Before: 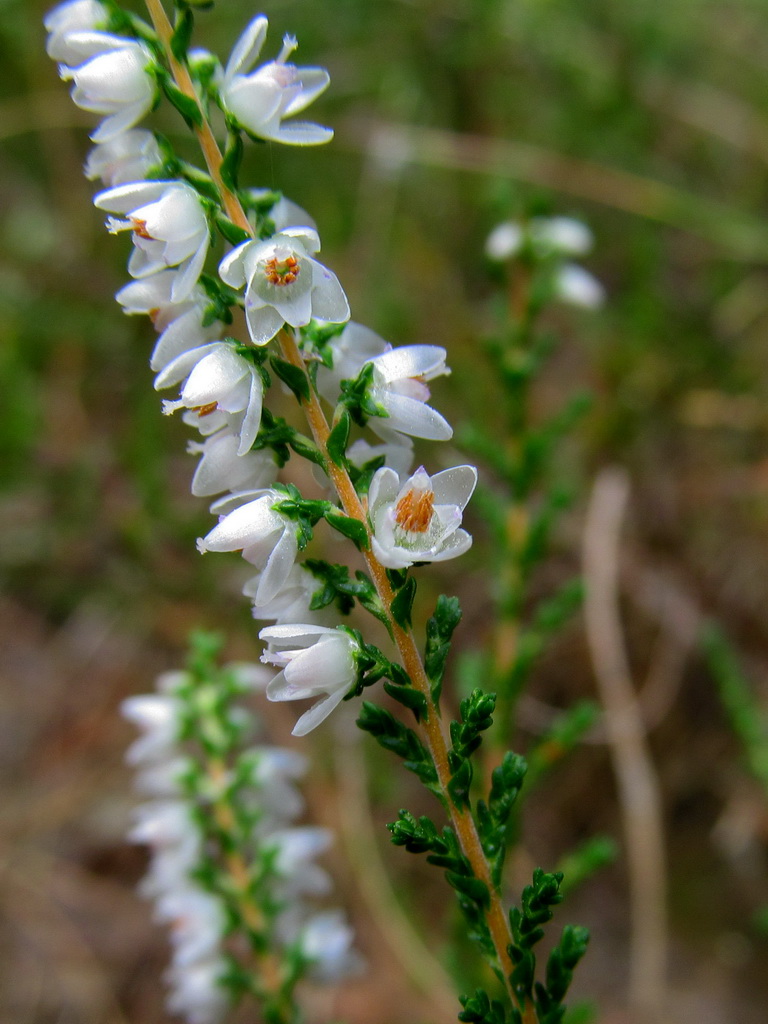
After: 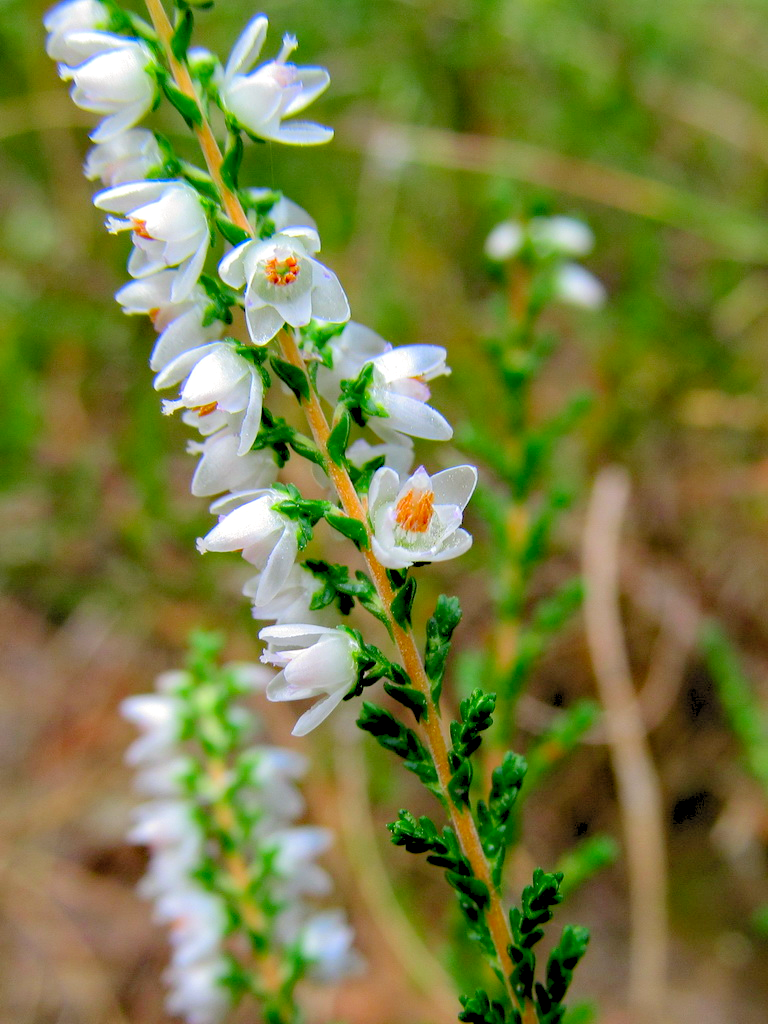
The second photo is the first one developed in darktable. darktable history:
levels: levels [0.072, 0.414, 0.976]
haze removal: compatibility mode true, adaptive false
